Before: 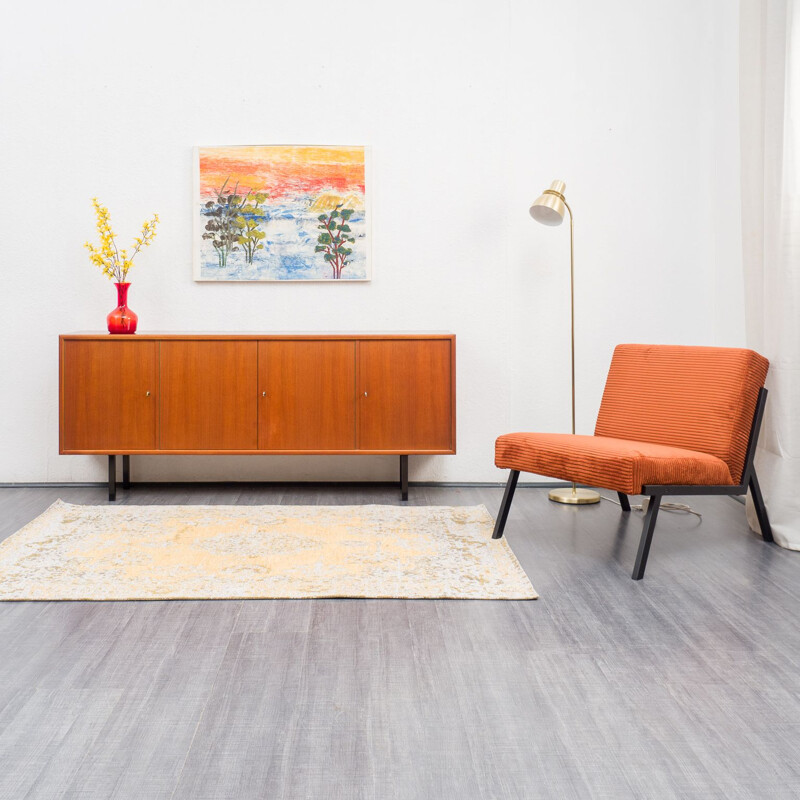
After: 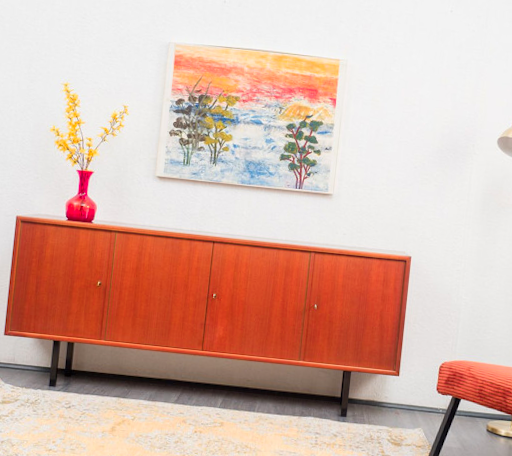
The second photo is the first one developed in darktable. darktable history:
color zones: curves: ch1 [(0.239, 0.552) (0.75, 0.5)]; ch2 [(0.25, 0.462) (0.749, 0.457)]
crop and rotate: angle -5.96°, left 2.177%, top 6.739%, right 27.466%, bottom 30.6%
